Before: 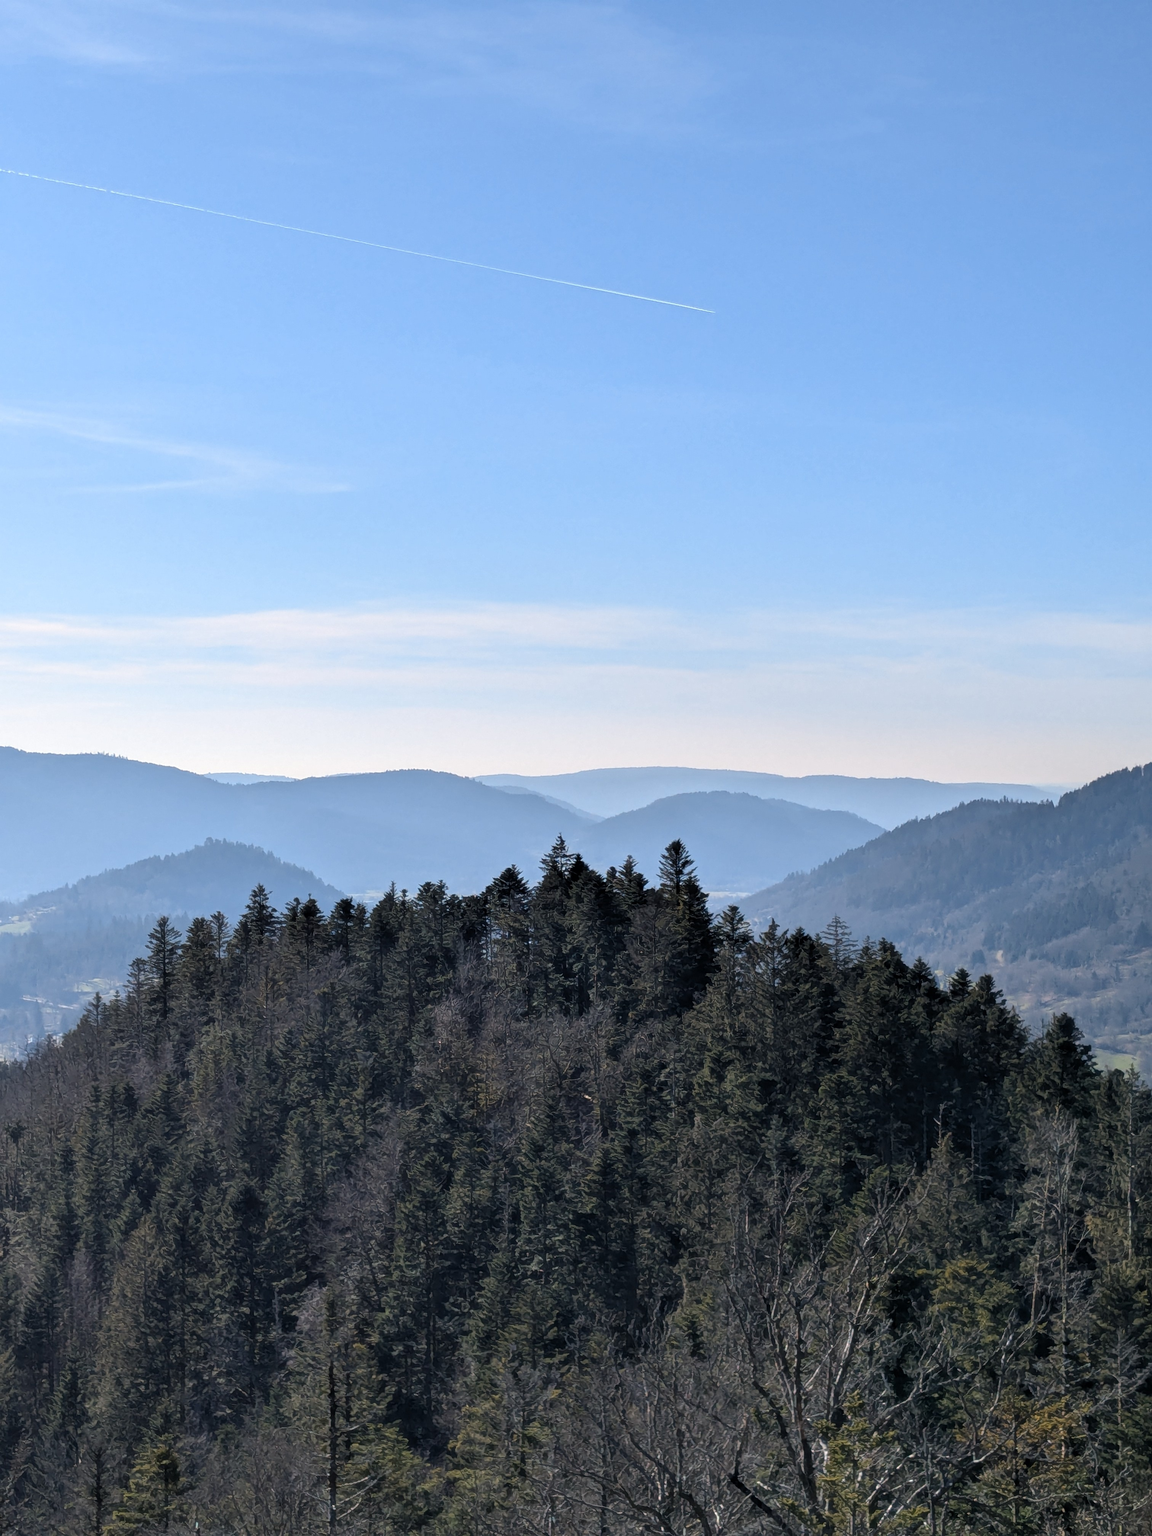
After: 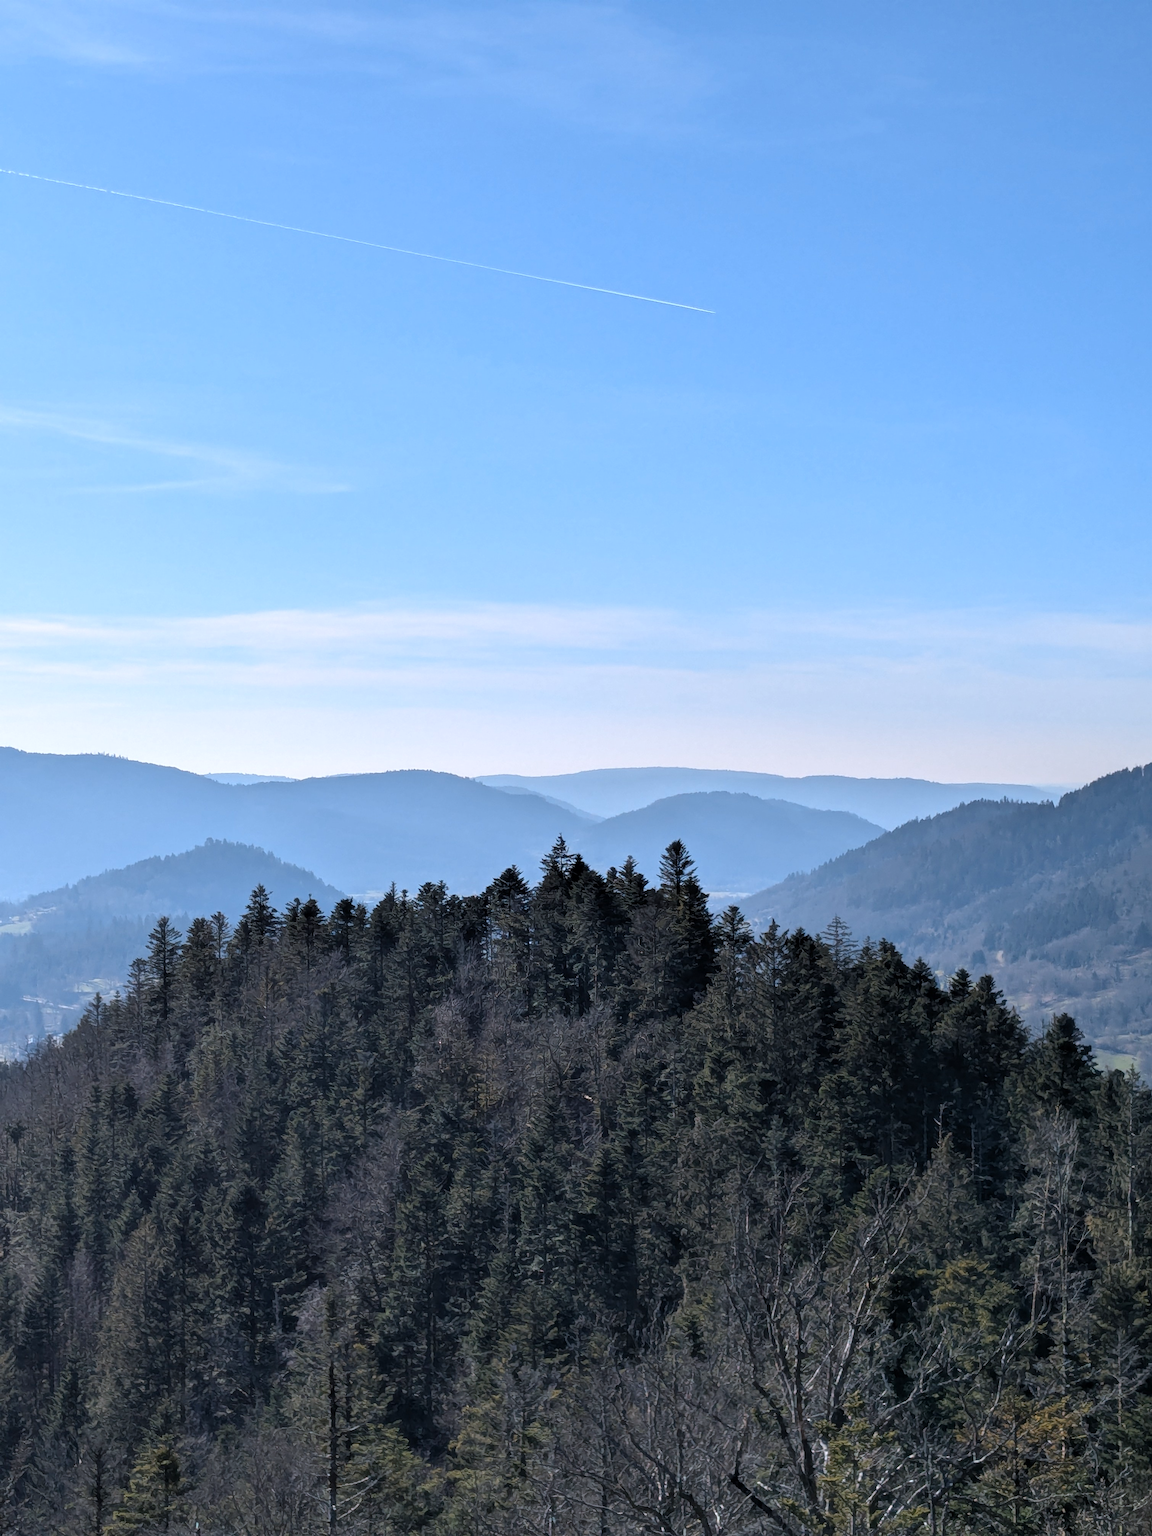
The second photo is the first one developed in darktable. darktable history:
color correction: highlights a* -0.675, highlights b* -9.56
